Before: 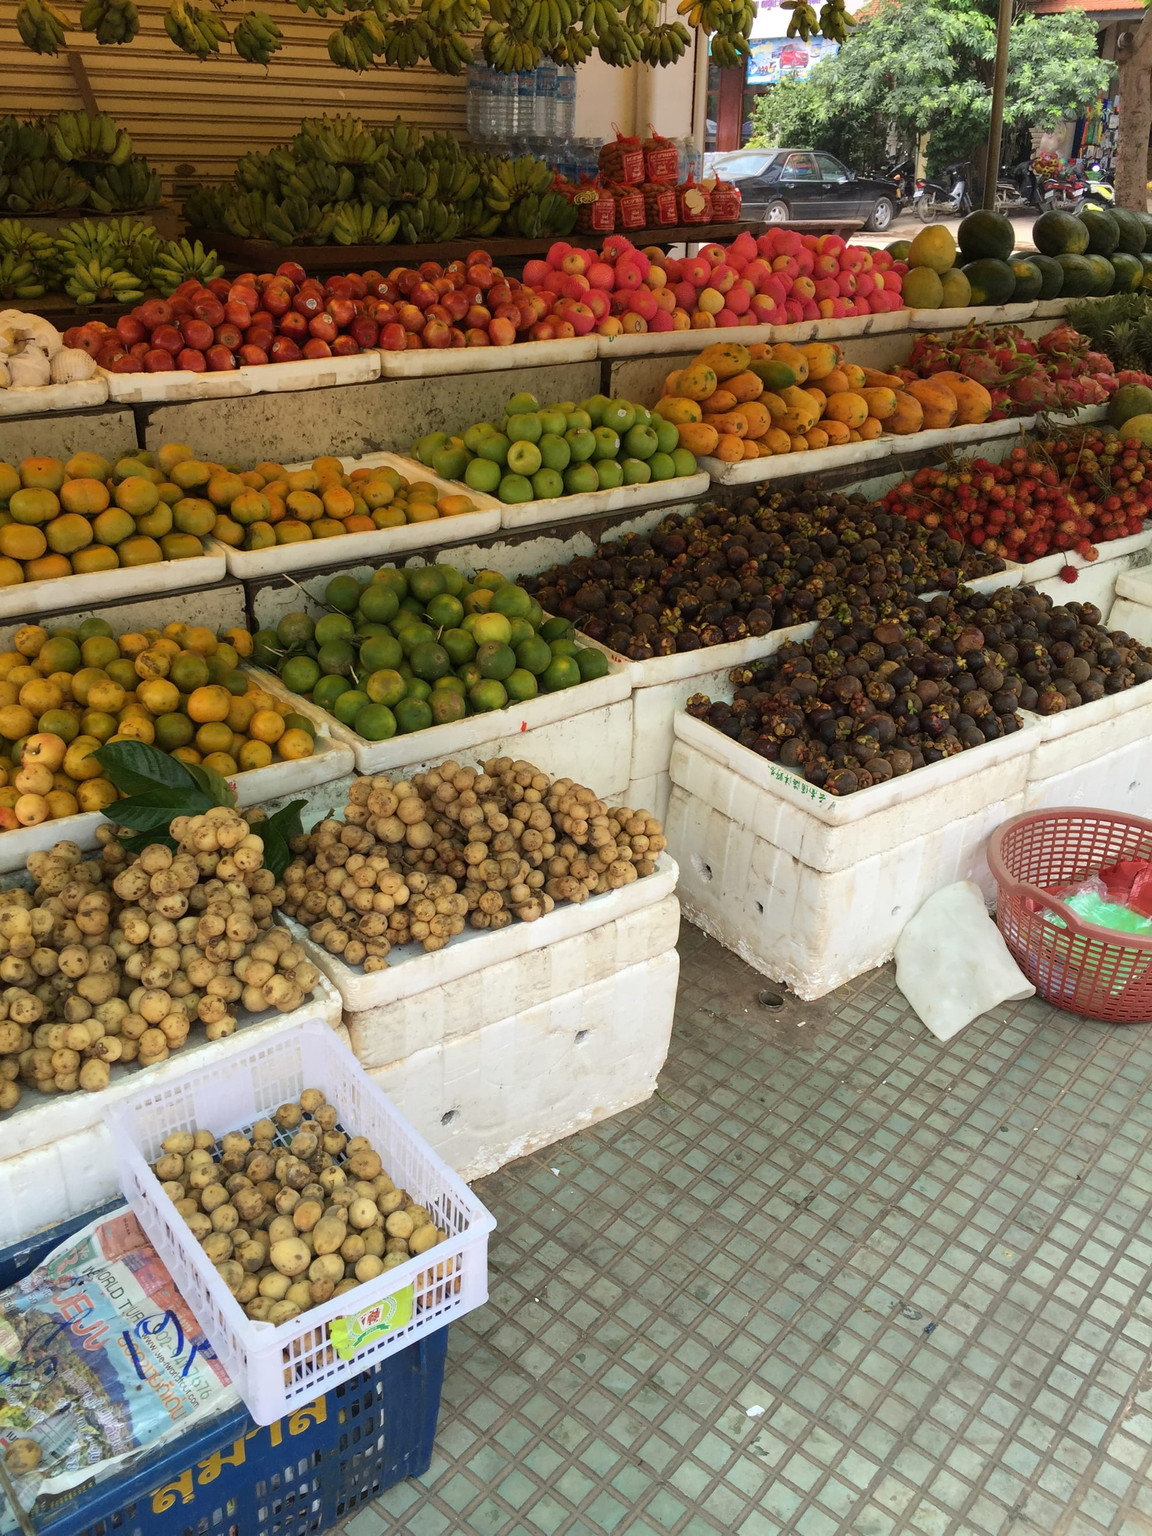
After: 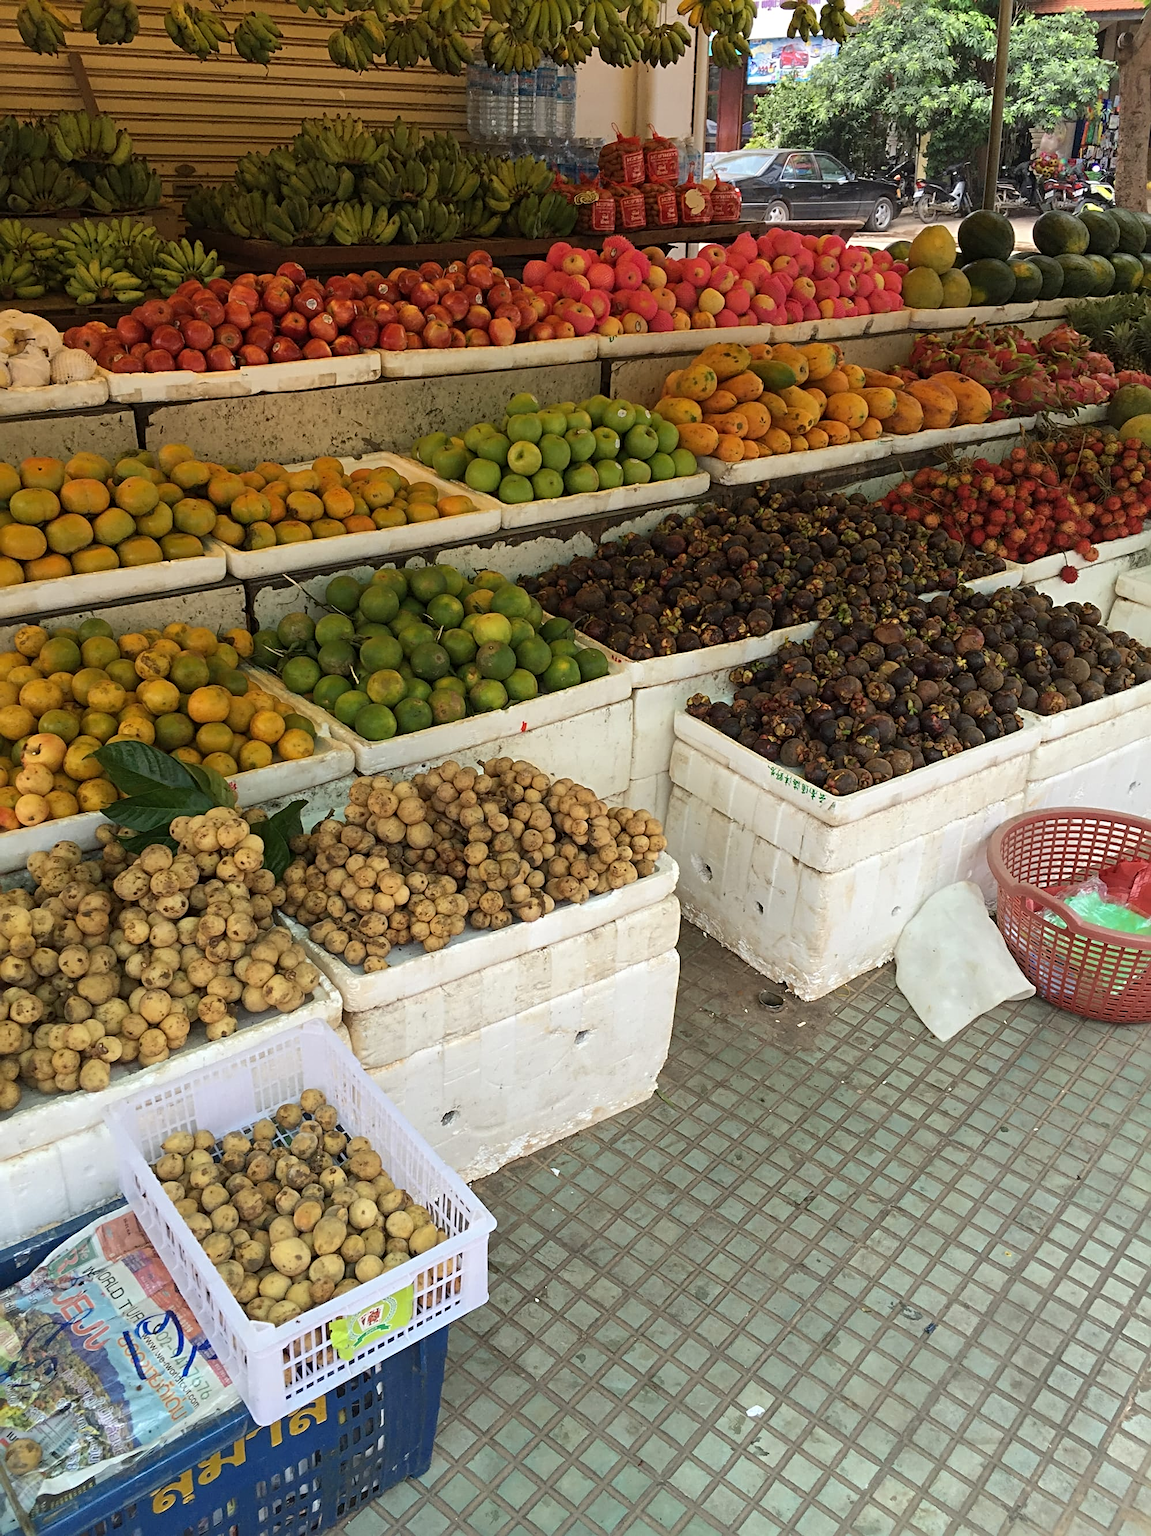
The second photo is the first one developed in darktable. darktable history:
sharpen: radius 3.999
shadows and highlights: shadows 25.3, highlights -25.72
